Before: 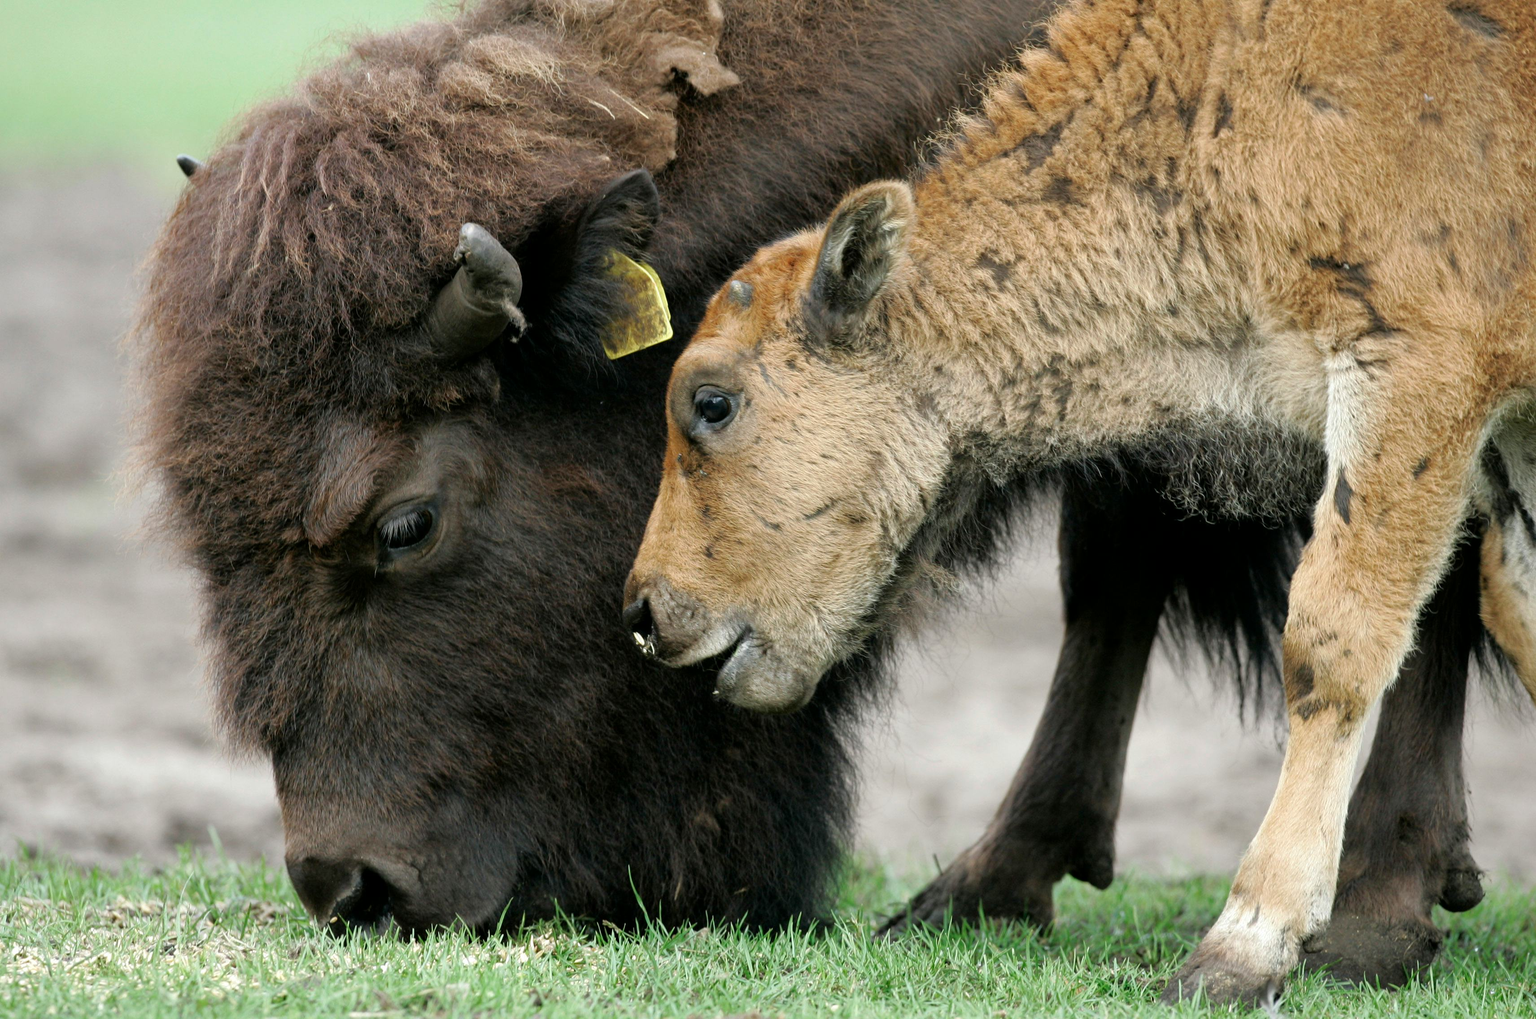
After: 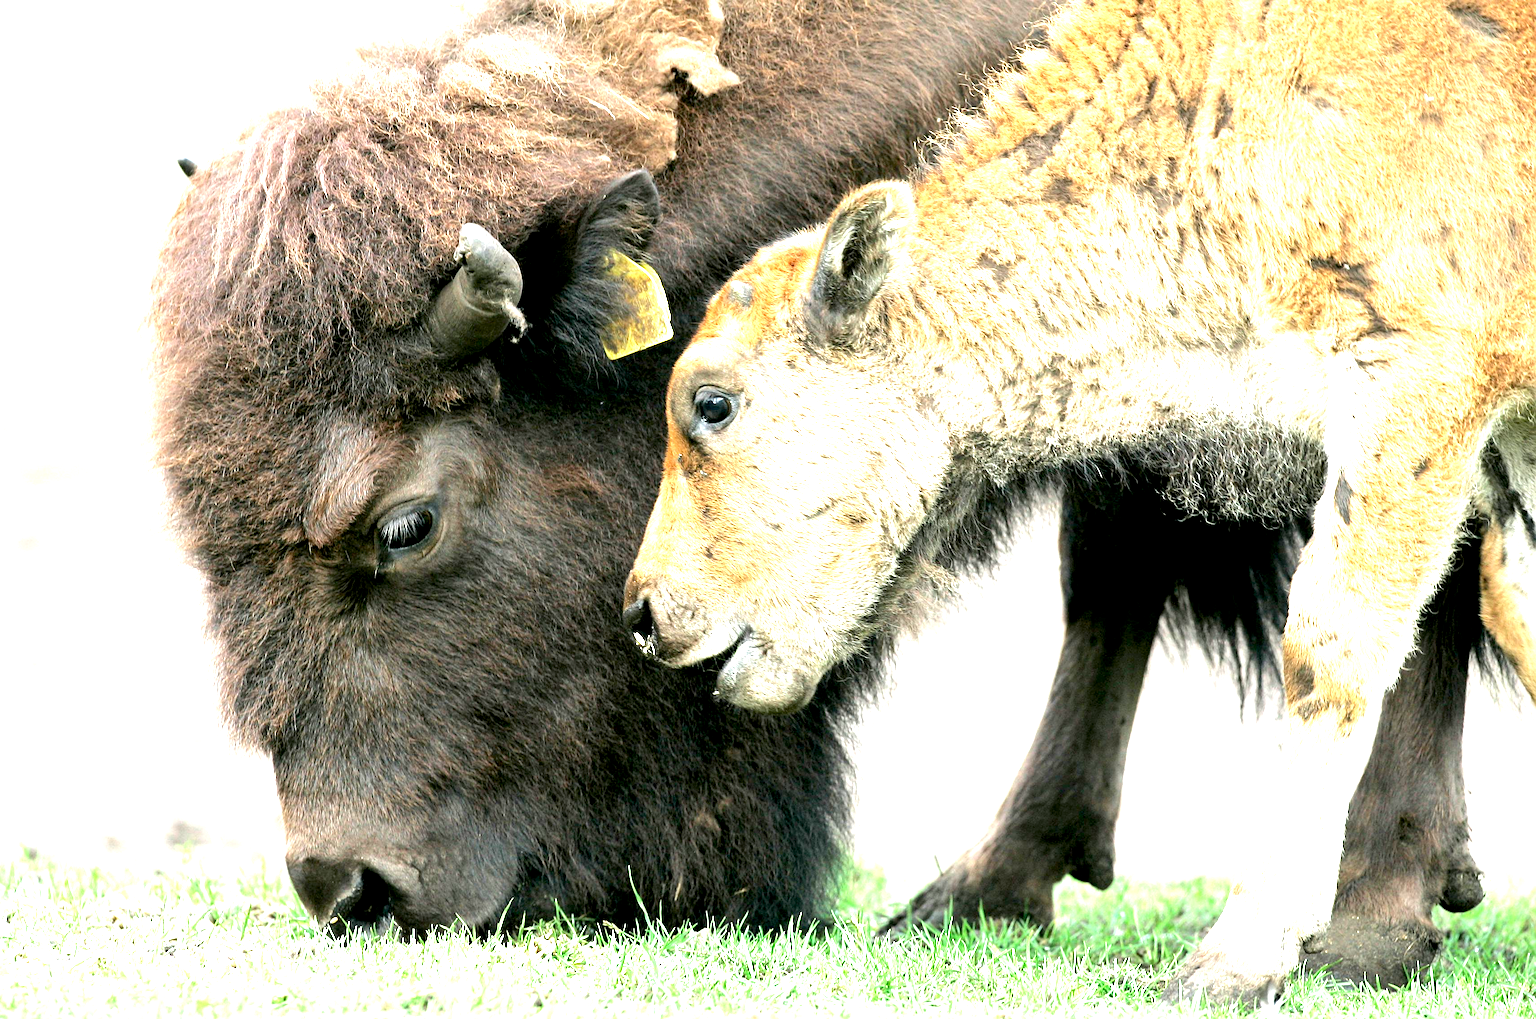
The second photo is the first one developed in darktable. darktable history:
sharpen: on, module defaults
contrast equalizer: y [[0.5 ×6], [0.5 ×6], [0.5, 0.5, 0.501, 0.545, 0.707, 0.863], [0 ×6], [0 ×6]]
exposure: black level correction 0.001, exposure 2 EV, compensate highlight preservation false
